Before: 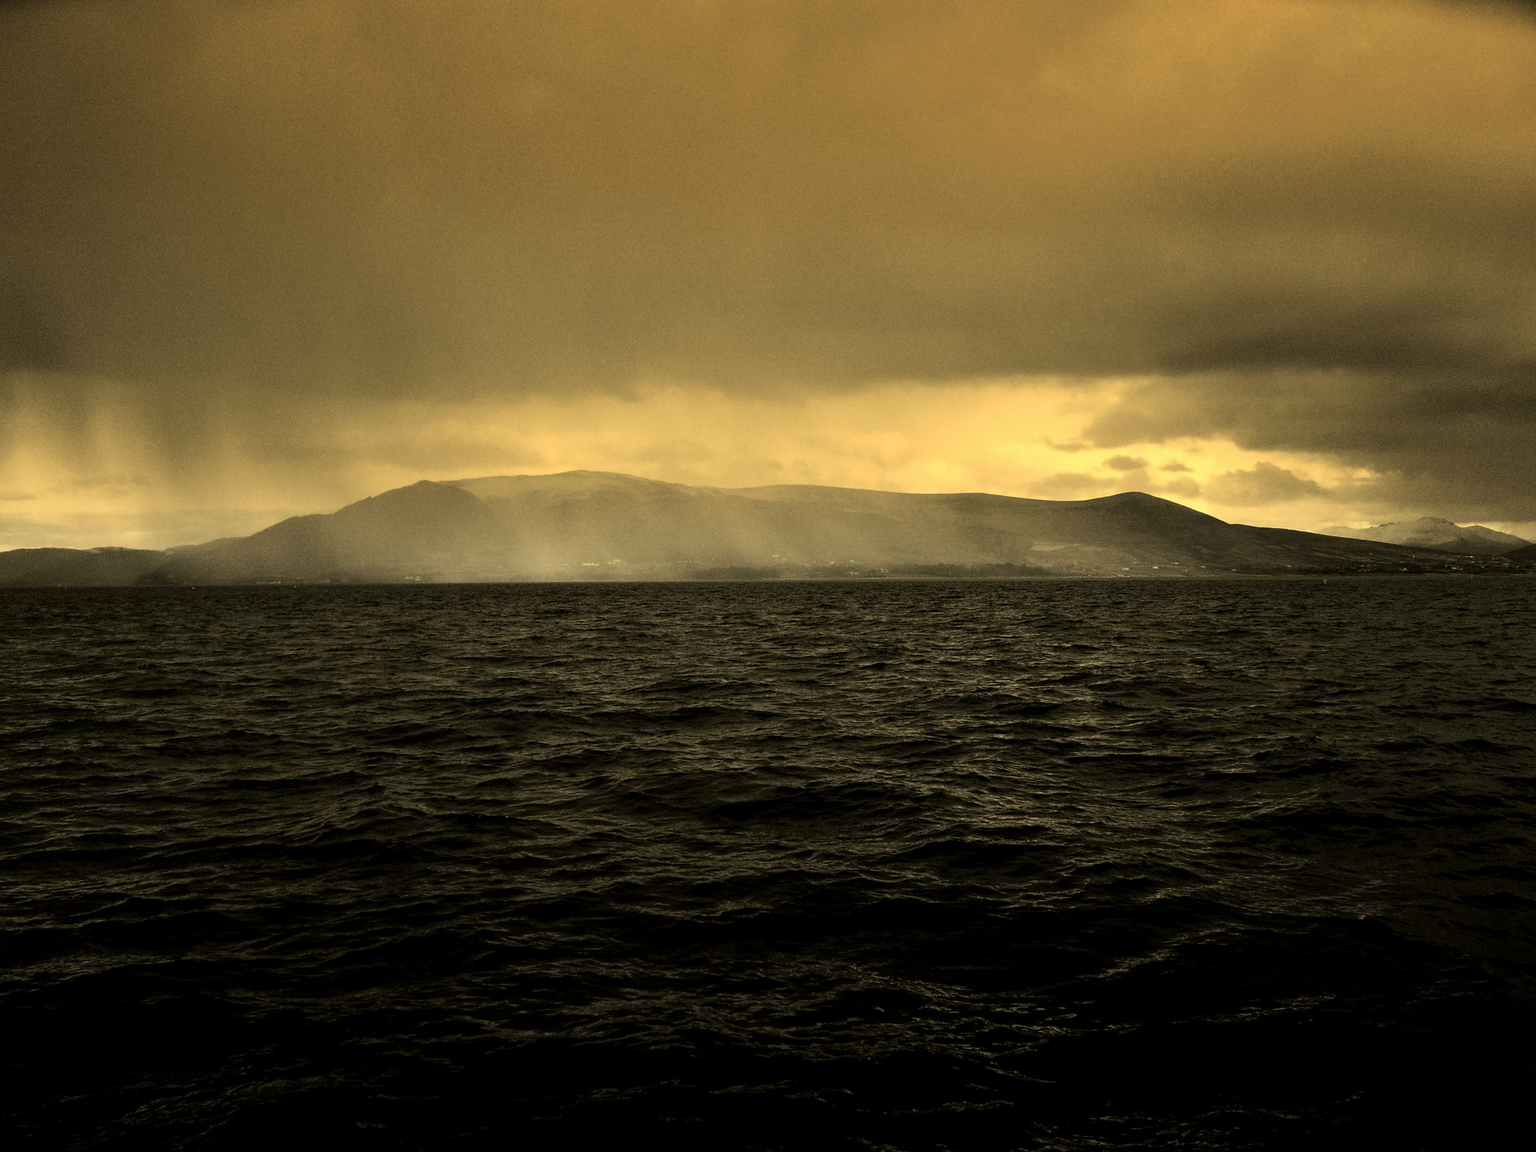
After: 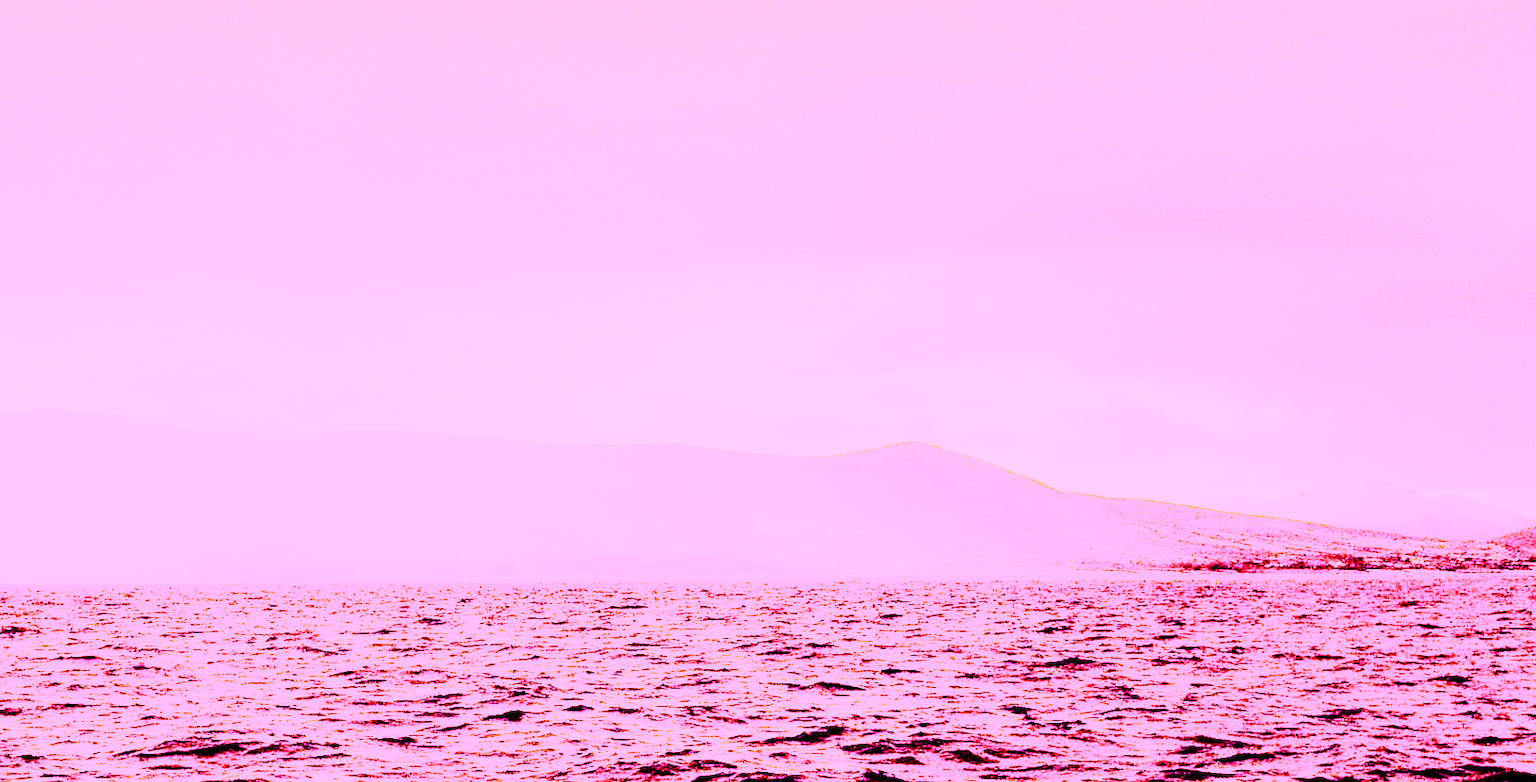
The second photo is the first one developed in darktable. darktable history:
crop: left 36.005%, top 18.293%, right 0.31%, bottom 38.444%
base curve: curves: ch0 [(0, 0) (0.028, 0.03) (0.121, 0.232) (0.46, 0.748) (0.859, 0.968) (1, 1)], preserve colors none
white balance: red 8, blue 8
rgb curve: curves: ch0 [(0, 0) (0.21, 0.15) (0.24, 0.21) (0.5, 0.75) (0.75, 0.96) (0.89, 0.99) (1, 1)]; ch1 [(0, 0.02) (0.21, 0.13) (0.25, 0.2) (0.5, 0.67) (0.75, 0.9) (0.89, 0.97) (1, 1)]; ch2 [(0, 0.02) (0.21, 0.13) (0.25, 0.2) (0.5, 0.67) (0.75, 0.9) (0.89, 0.97) (1, 1)], compensate middle gray true
